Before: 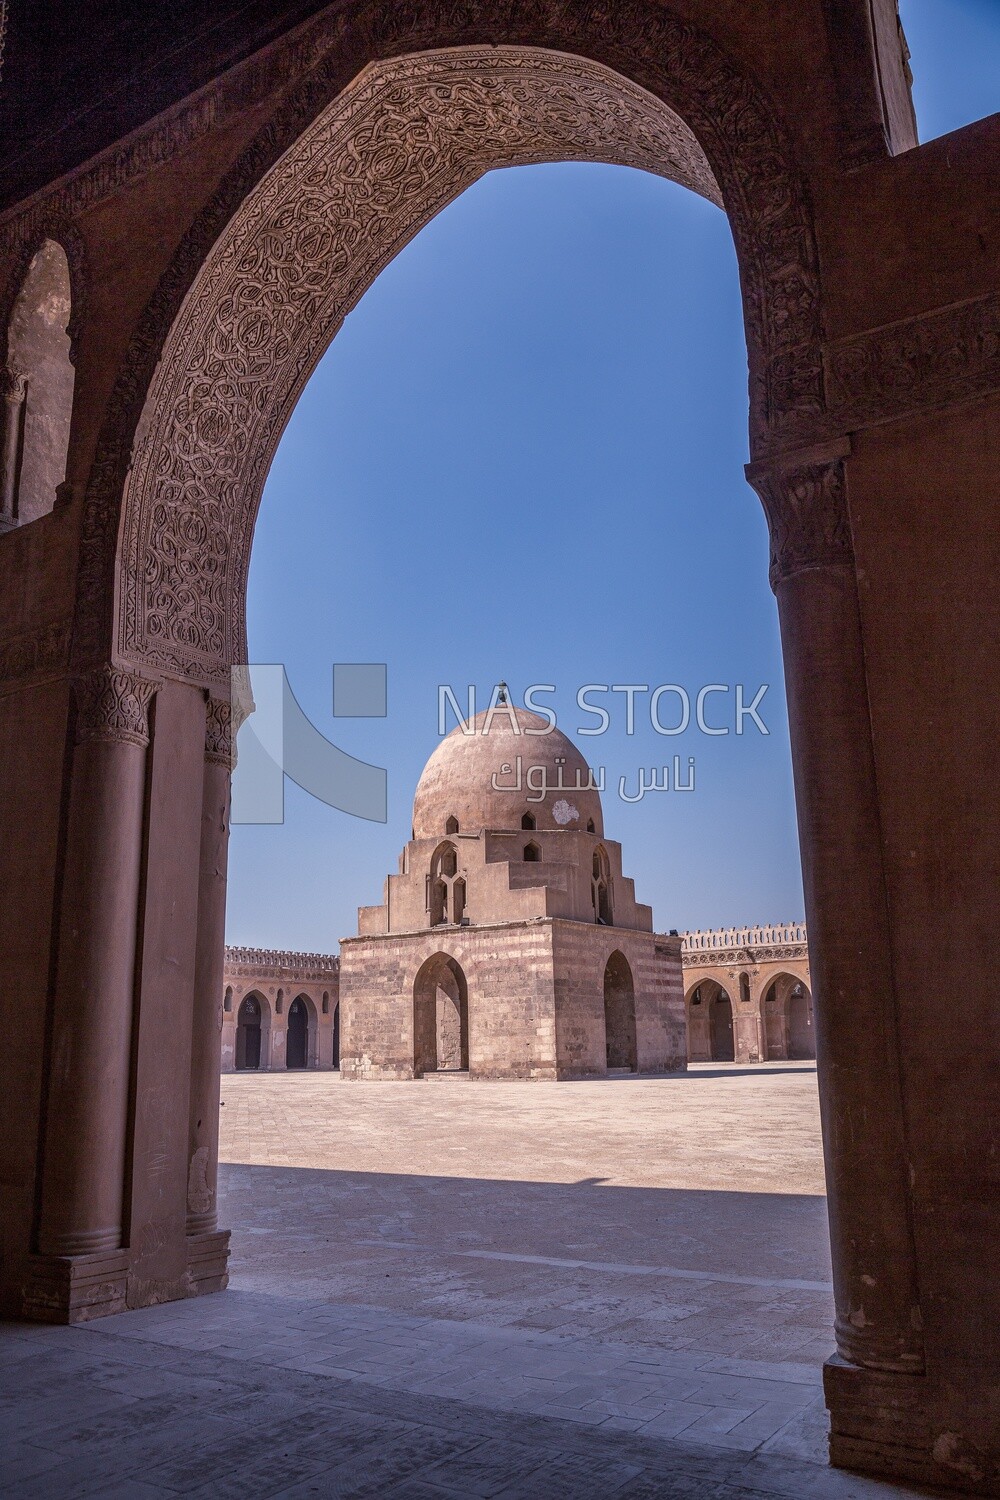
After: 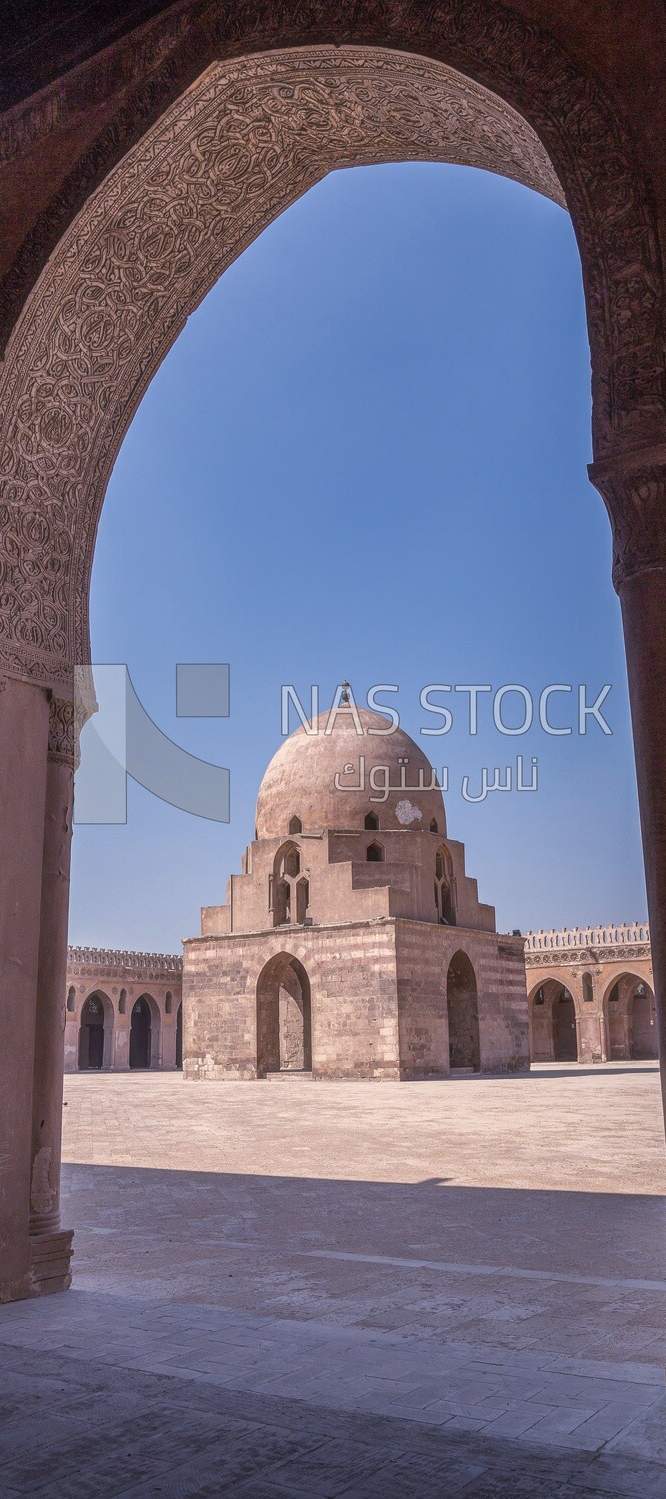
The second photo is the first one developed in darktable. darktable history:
crop and rotate: left 15.754%, right 17.579%
haze removal: strength -0.1, adaptive false
